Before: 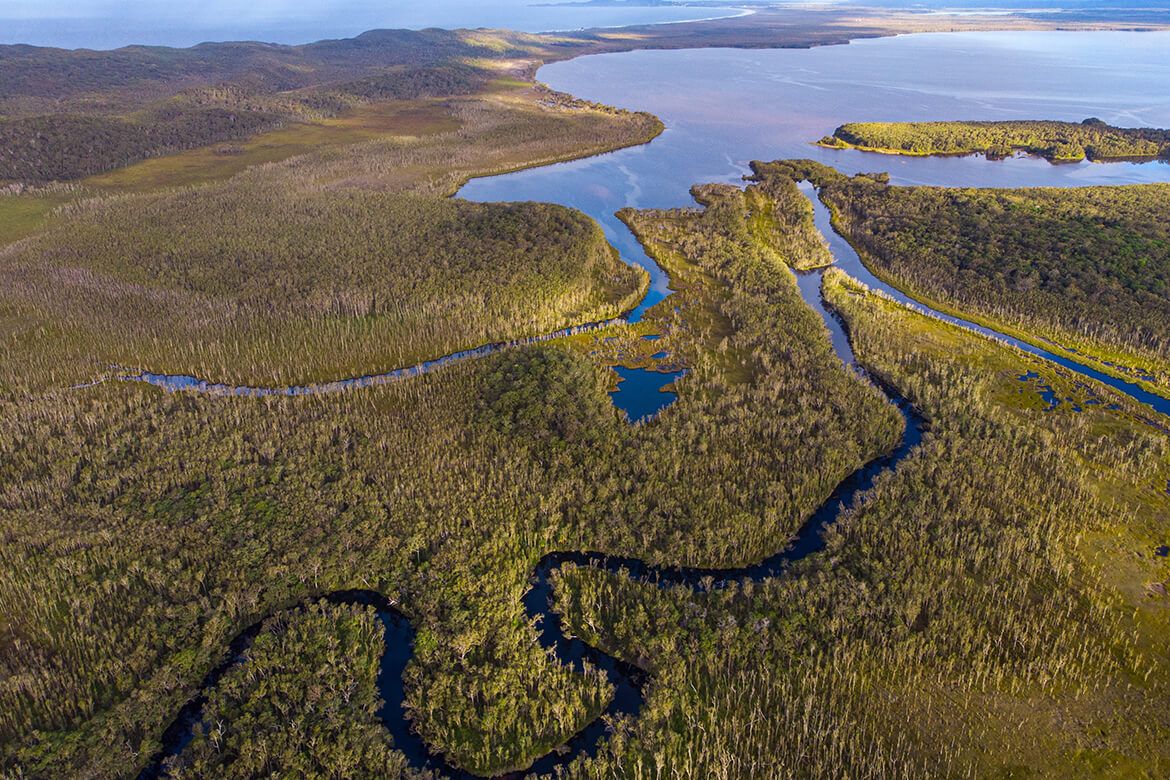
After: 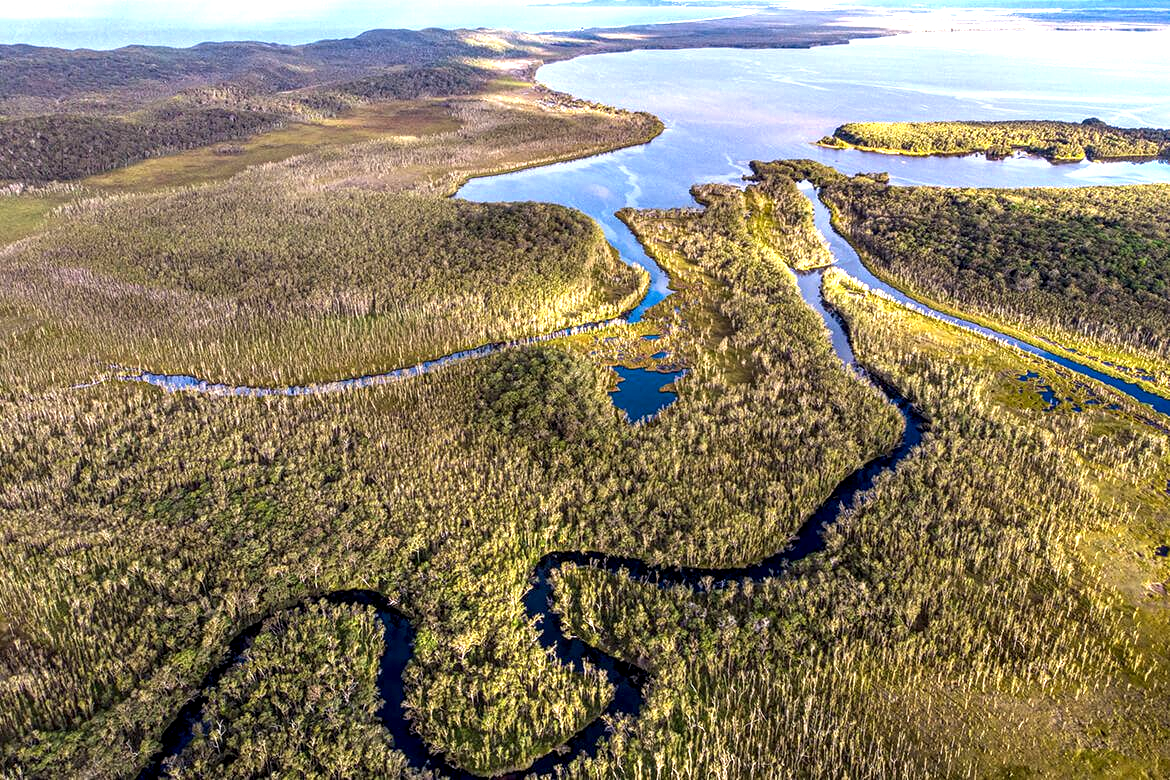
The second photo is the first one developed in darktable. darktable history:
local contrast: highlights 63%, shadows 53%, detail 169%, midtone range 0.521
exposure: black level correction -0.001, exposure 0.902 EV, compensate highlight preservation false
